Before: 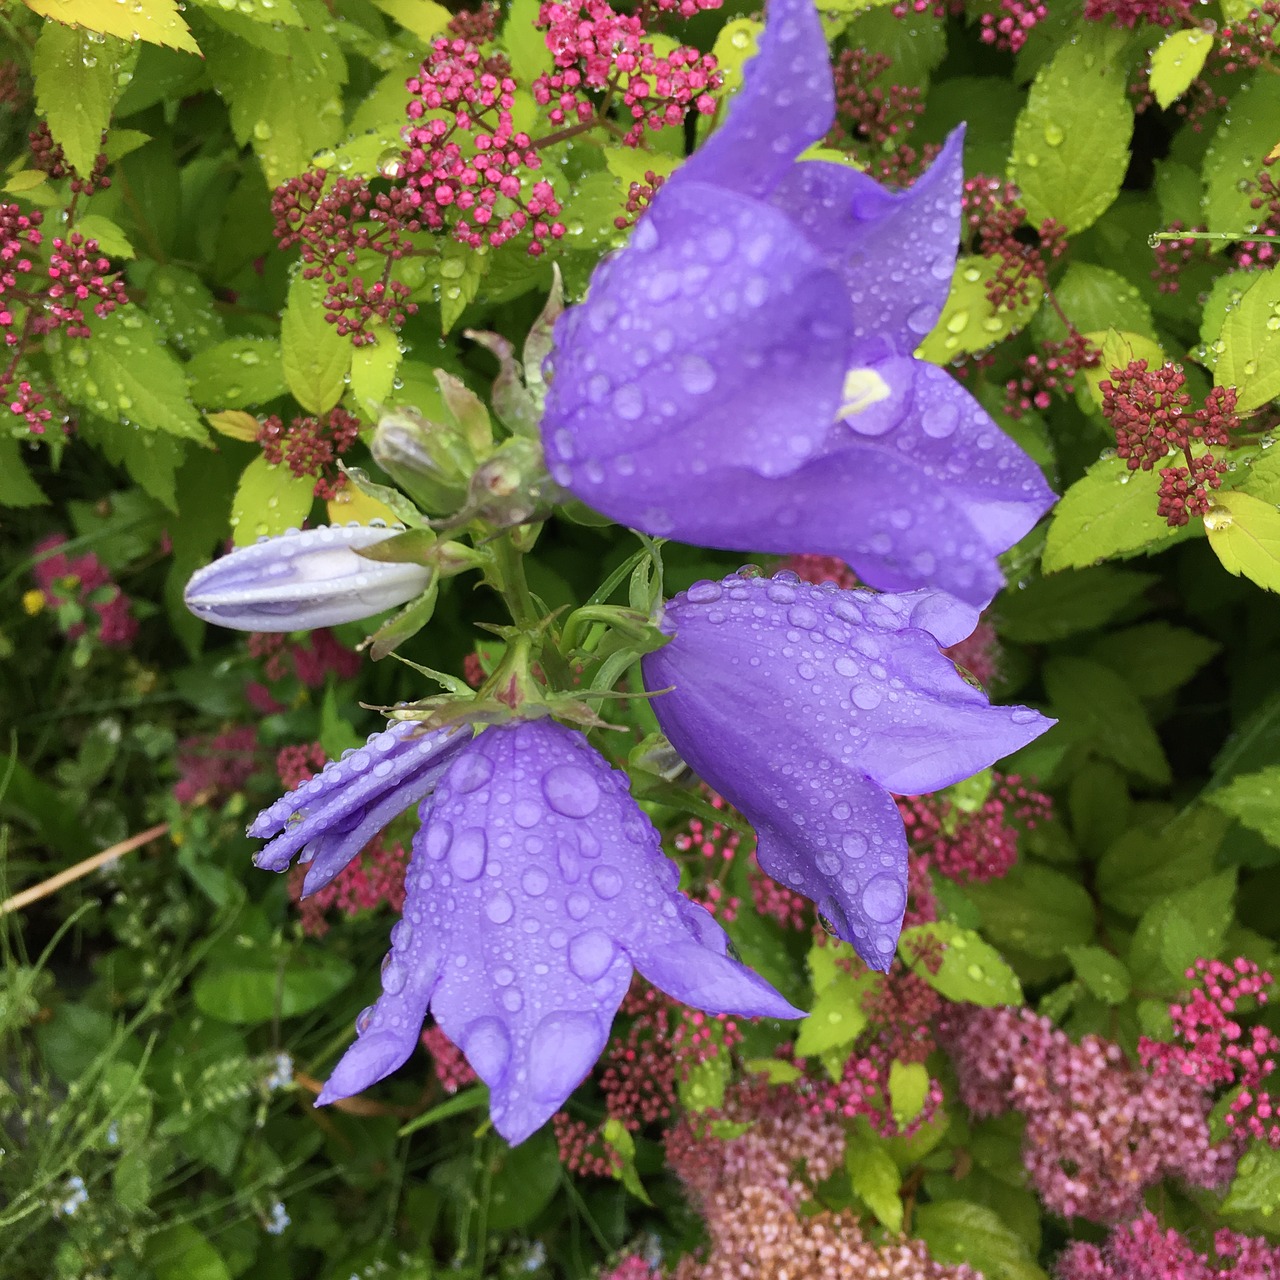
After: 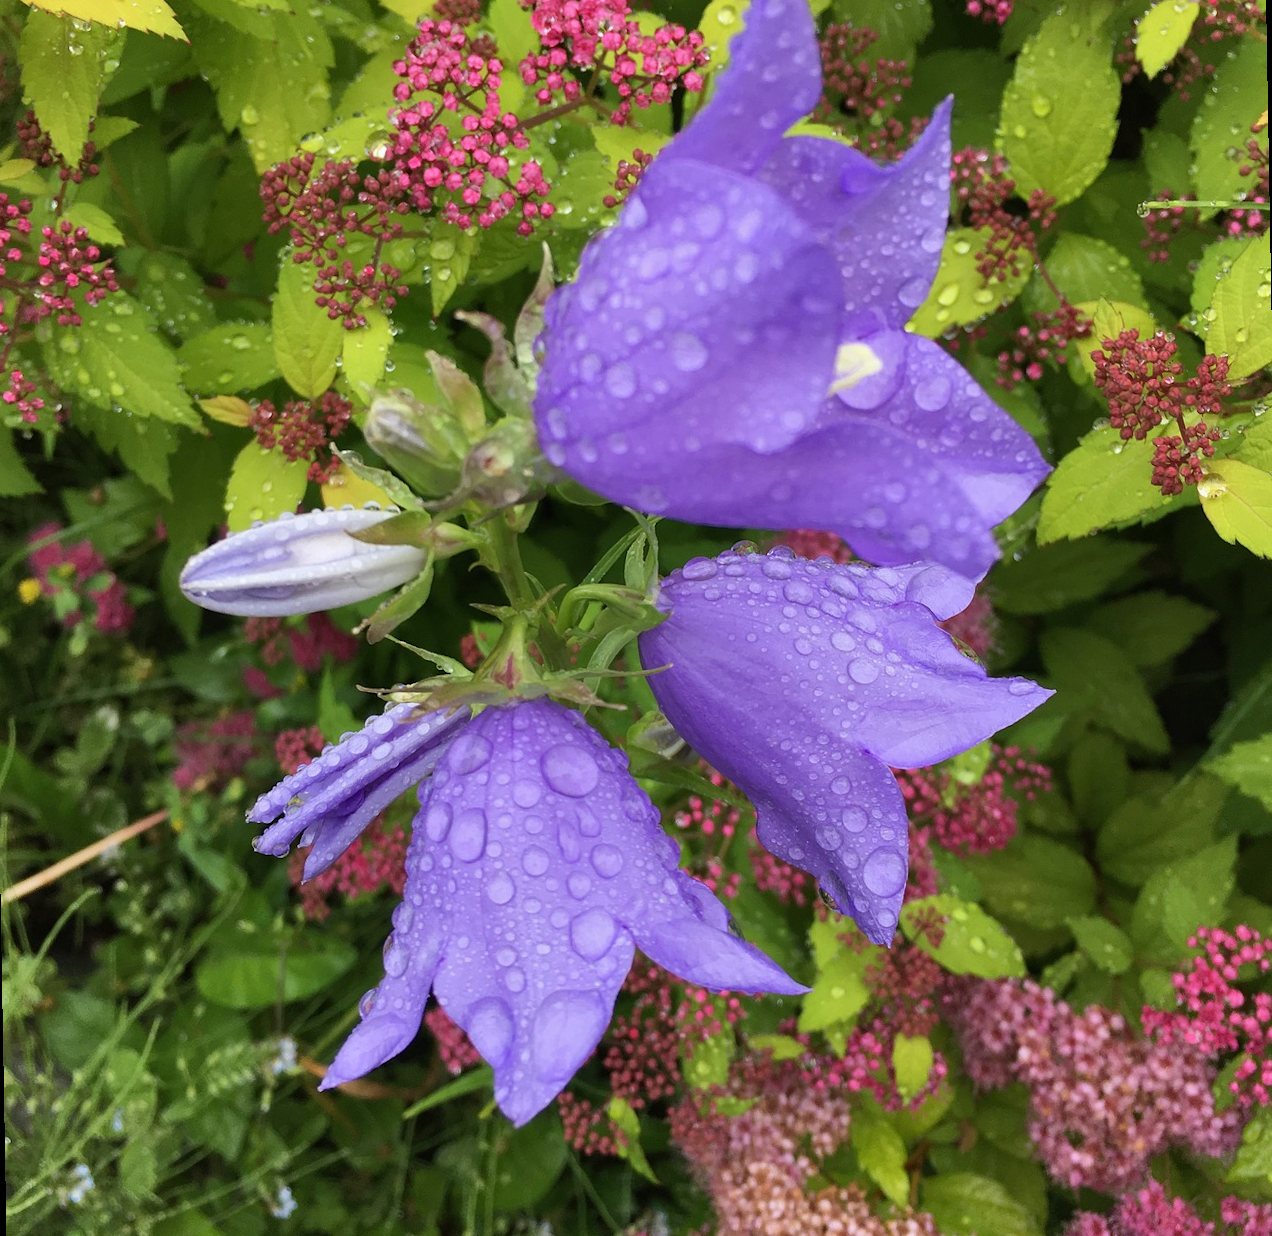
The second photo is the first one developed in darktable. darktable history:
shadows and highlights: shadows 43.71, white point adjustment -1.46, soften with gaussian
rotate and perspective: rotation -1°, crop left 0.011, crop right 0.989, crop top 0.025, crop bottom 0.975
